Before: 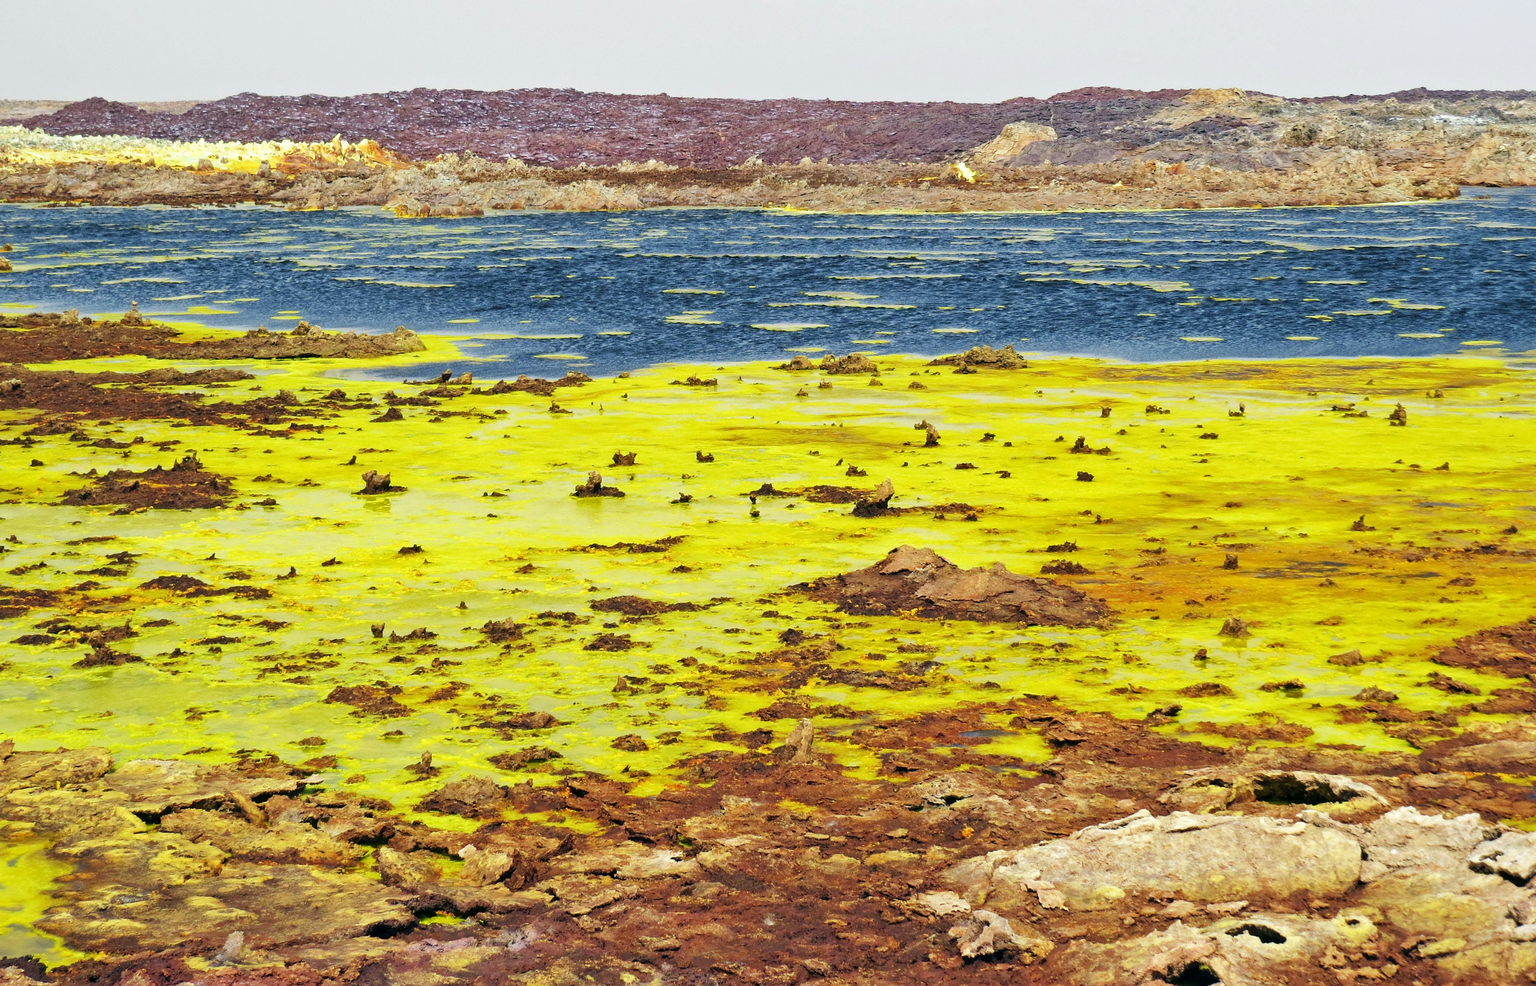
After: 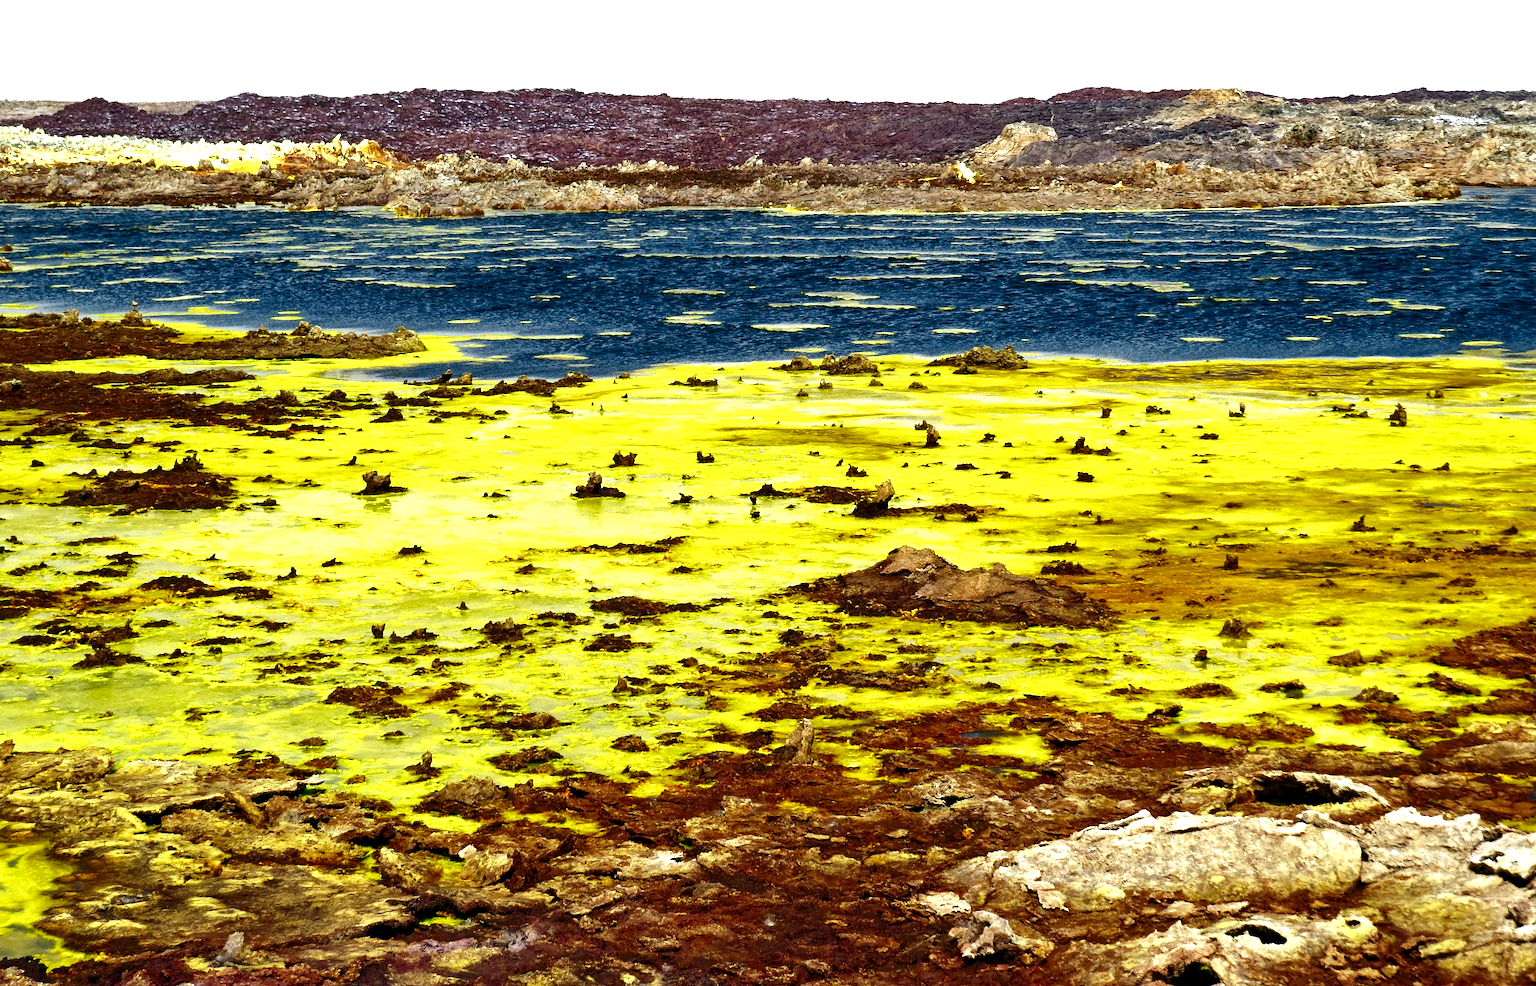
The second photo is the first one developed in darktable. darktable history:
local contrast: highlights 100%, shadows 100%, detail 120%, midtone range 0.2
contrast brightness saturation: brightness -0.52
exposure: exposure 0.496 EV, compensate highlight preservation false
